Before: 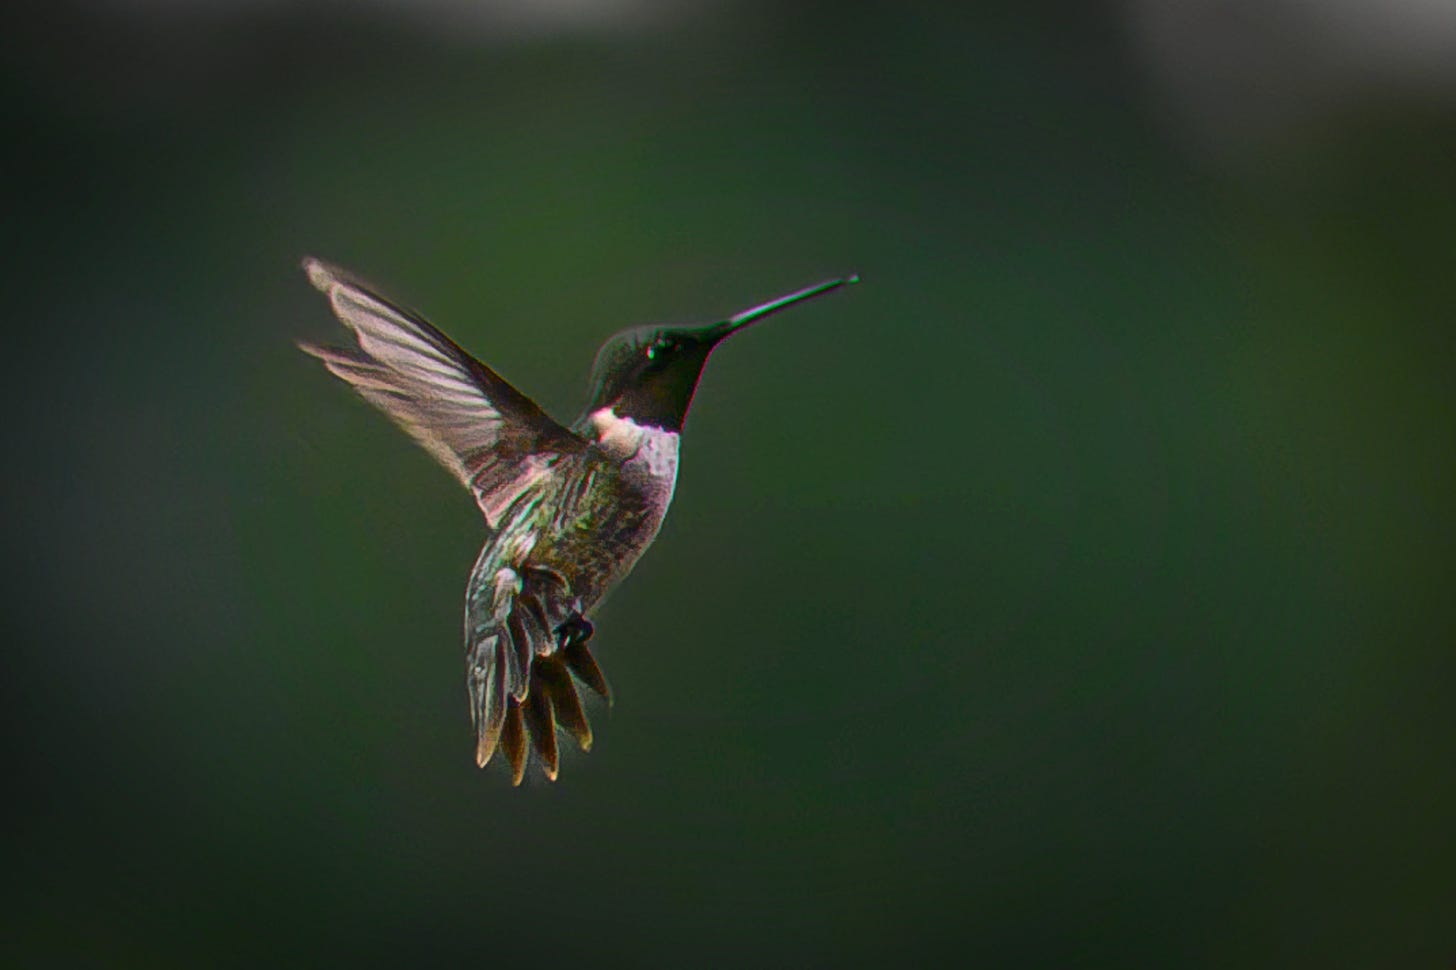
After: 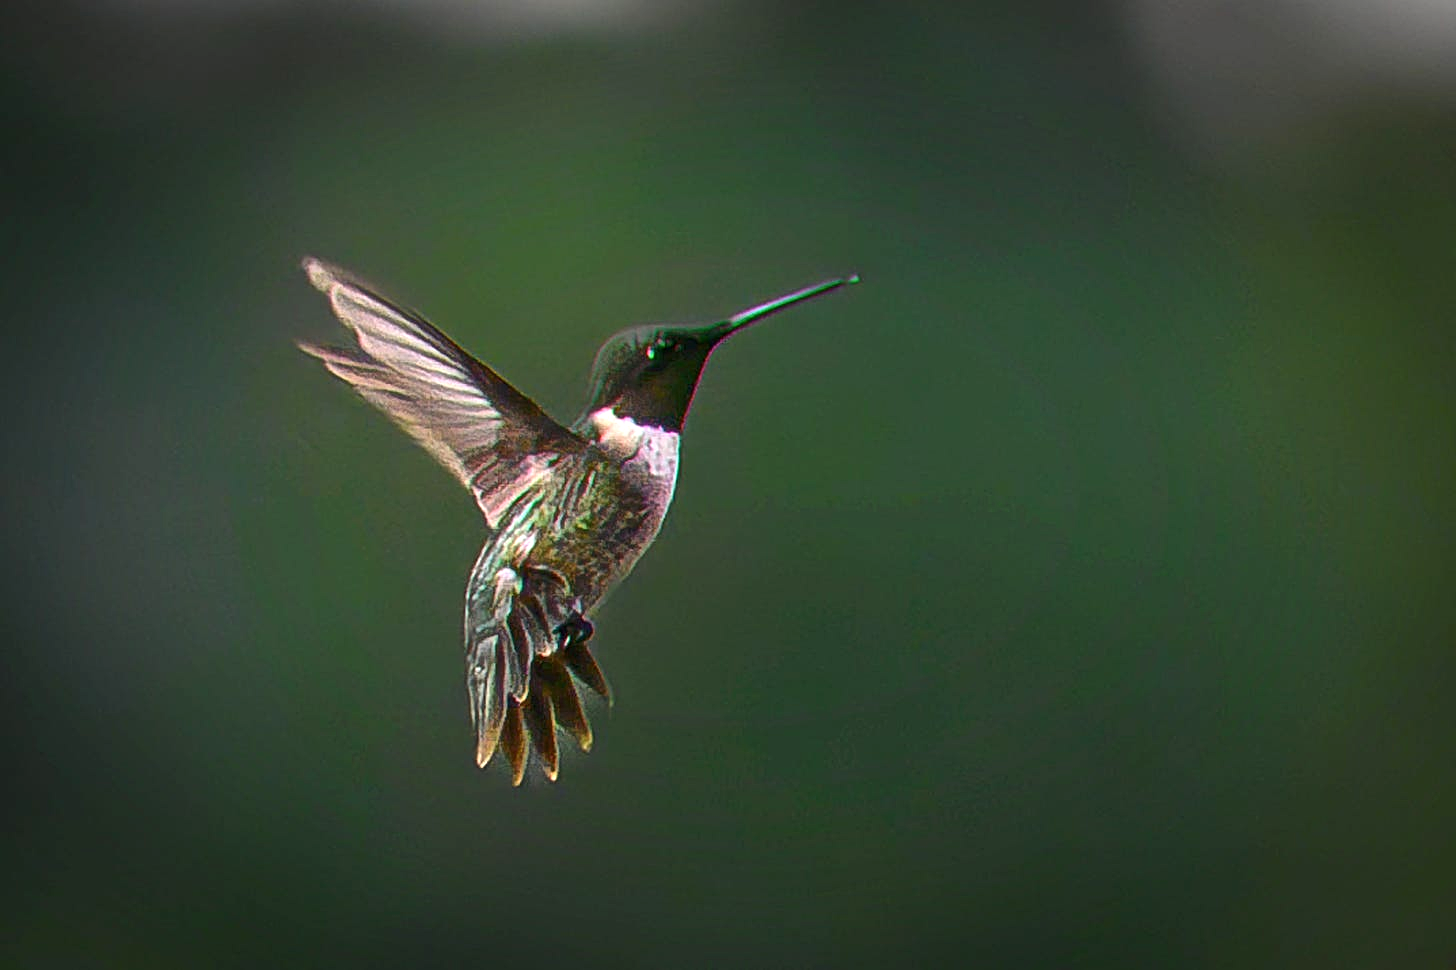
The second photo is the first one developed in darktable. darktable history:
sharpen: on, module defaults
white balance: emerald 1
exposure: black level correction 0, exposure 0.7 EV, compensate exposure bias true, compensate highlight preservation false
